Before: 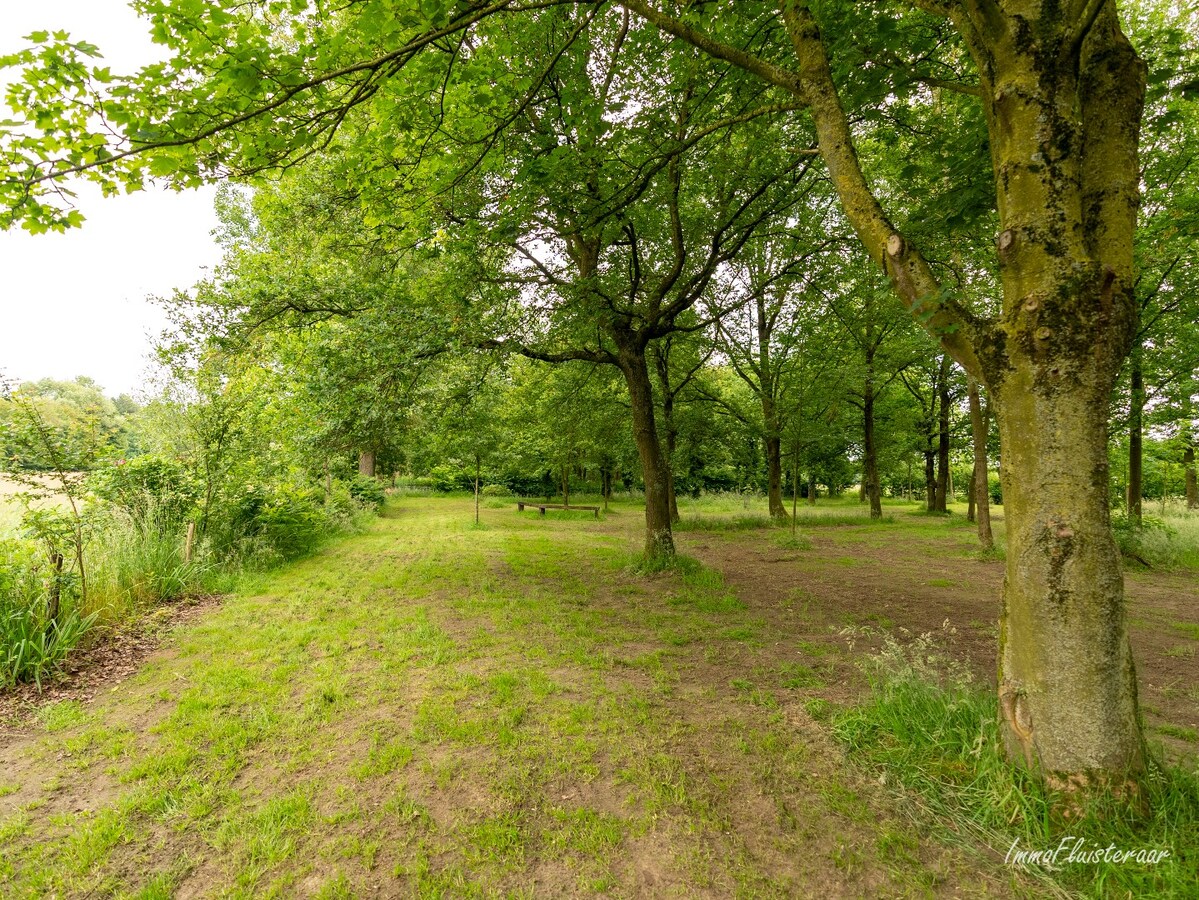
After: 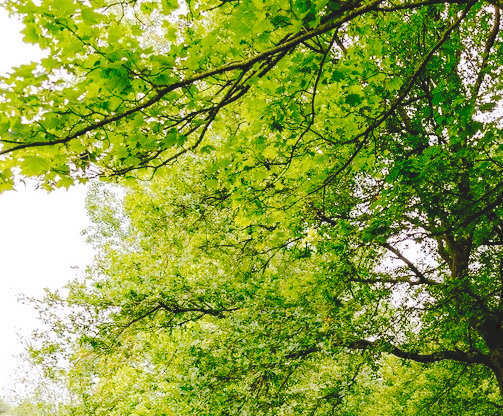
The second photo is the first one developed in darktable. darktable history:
crop and rotate: left 10.817%, top 0.062%, right 47.194%, bottom 53.626%
tone curve: curves: ch0 [(0, 0) (0.003, 0.117) (0.011, 0.115) (0.025, 0.116) (0.044, 0.116) (0.069, 0.112) (0.1, 0.113) (0.136, 0.127) (0.177, 0.148) (0.224, 0.191) (0.277, 0.249) (0.335, 0.363) (0.399, 0.479) (0.468, 0.589) (0.543, 0.664) (0.623, 0.733) (0.709, 0.799) (0.801, 0.852) (0.898, 0.914) (1, 1)], preserve colors none
white balance: red 1.004, blue 1.024
